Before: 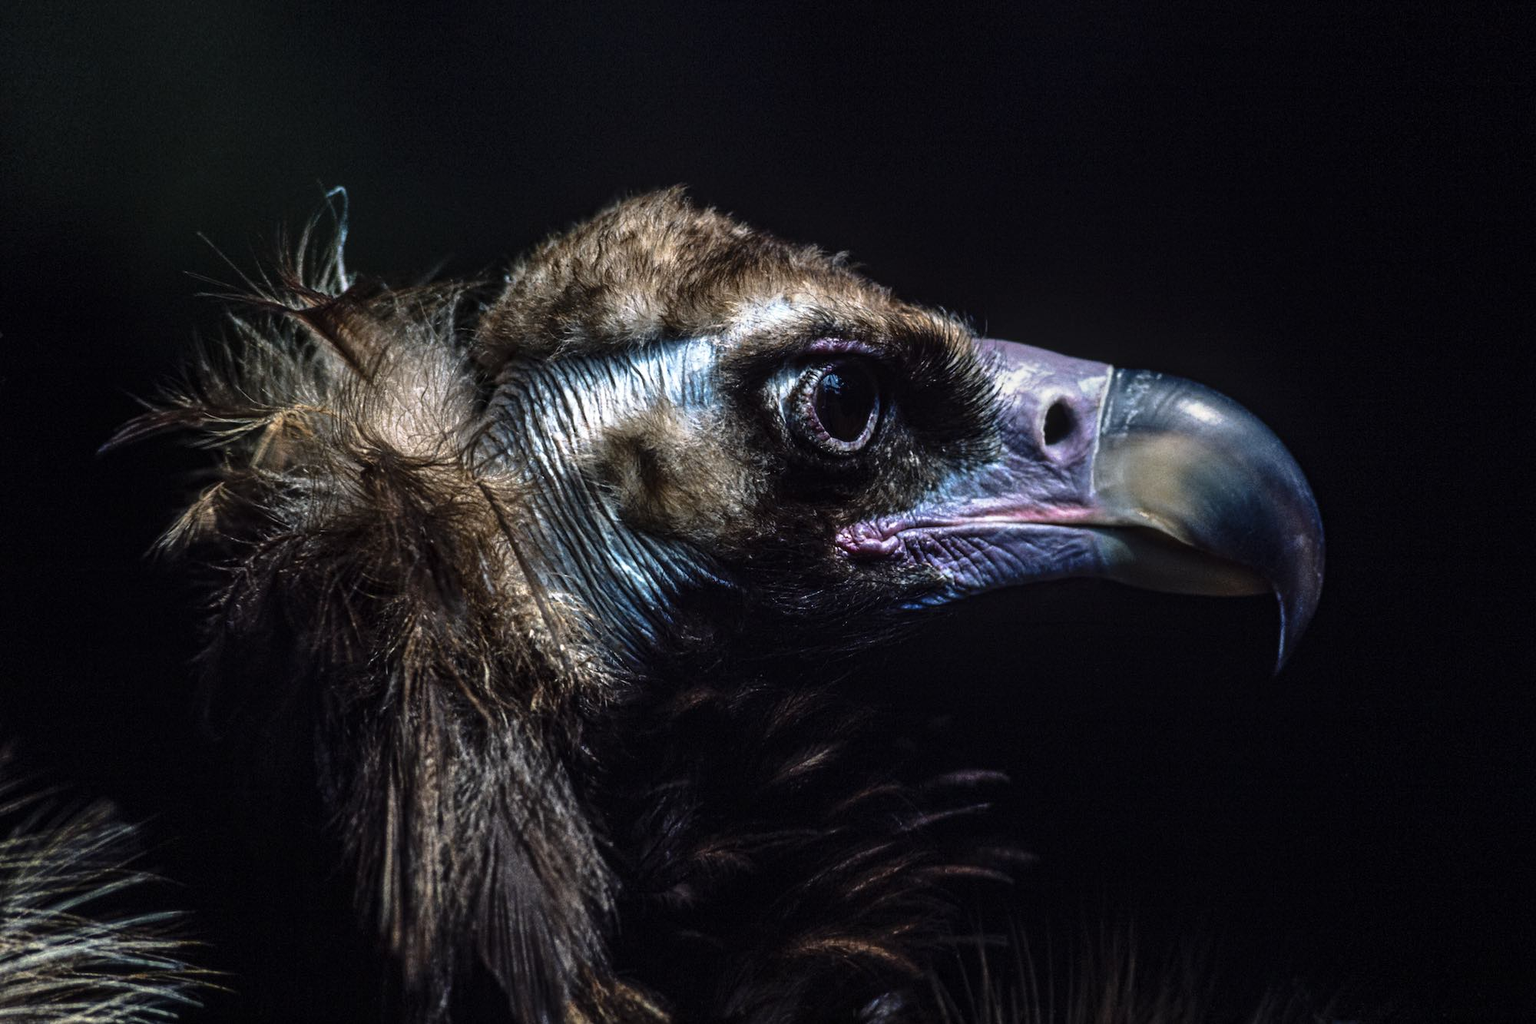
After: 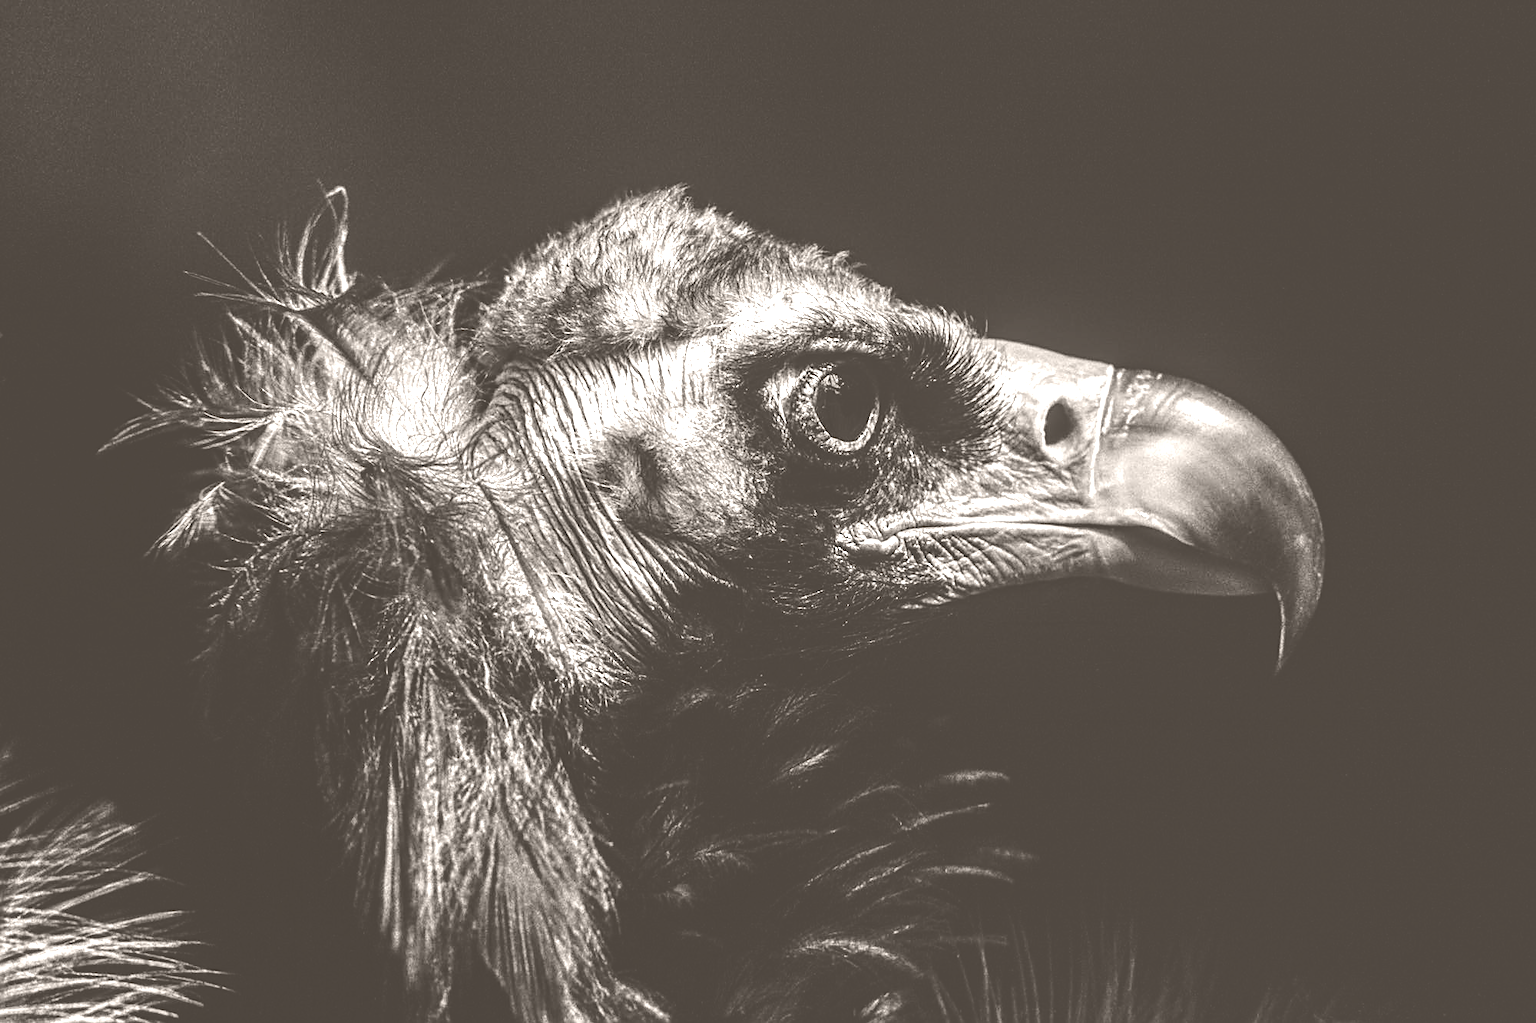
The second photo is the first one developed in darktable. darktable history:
exposure: exposure -0.048 EV, compensate highlight preservation false
local contrast: highlights 61%, detail 143%, midtone range 0.428
colorize: hue 34.49°, saturation 35.33%, source mix 100%, lightness 55%, version 1
sharpen: on, module defaults
